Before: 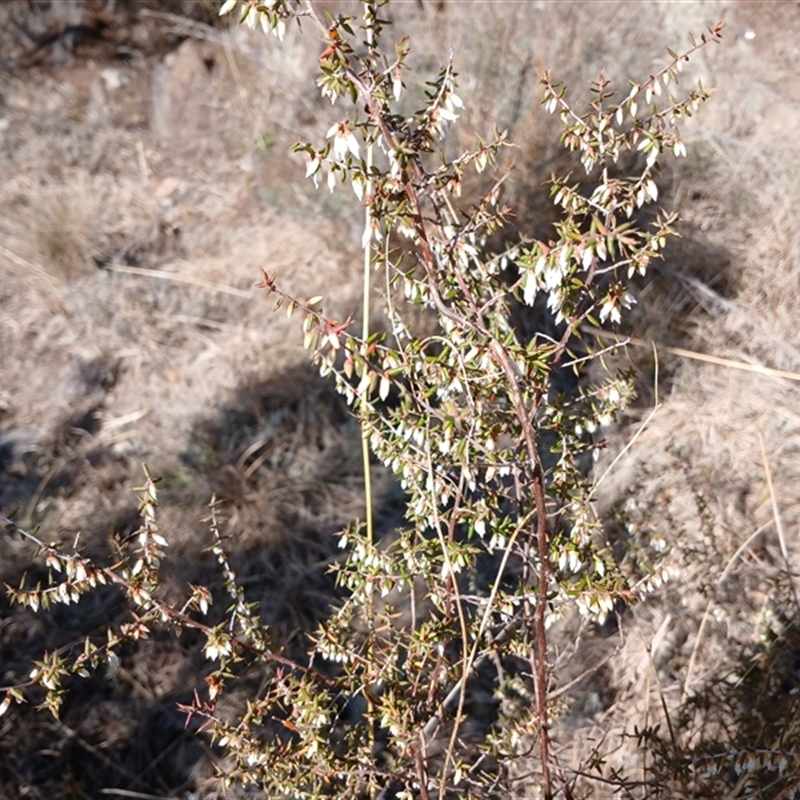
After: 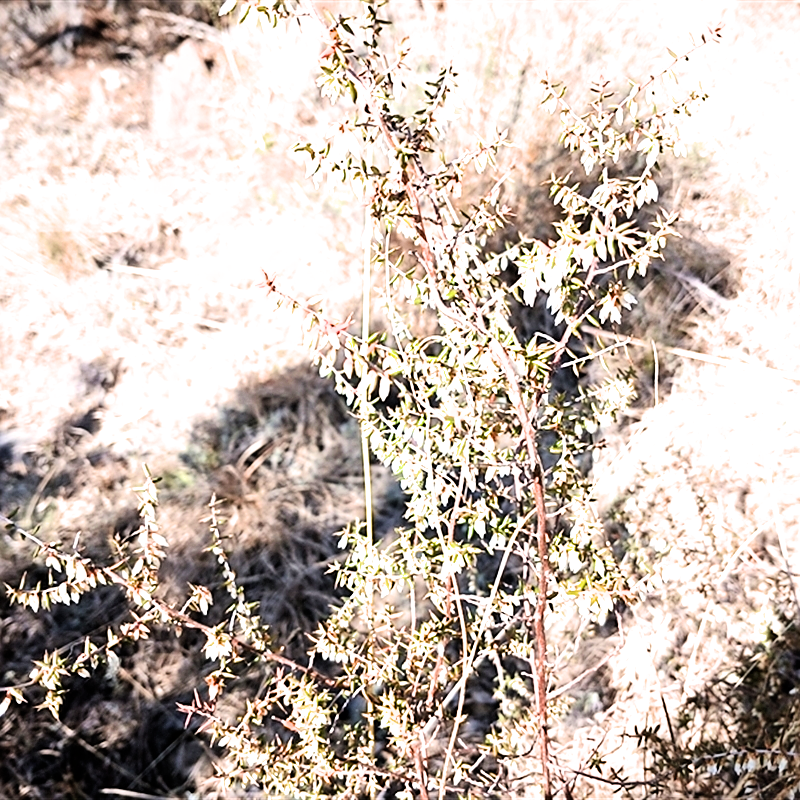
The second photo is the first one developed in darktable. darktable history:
filmic rgb: black relative exposure -16 EV, white relative exposure 6.28 EV, hardness 5.08, contrast 1.341, color science v6 (2022)
exposure: black level correction 0.001, exposure 1.734 EV, compensate highlight preservation false
sharpen: on, module defaults
